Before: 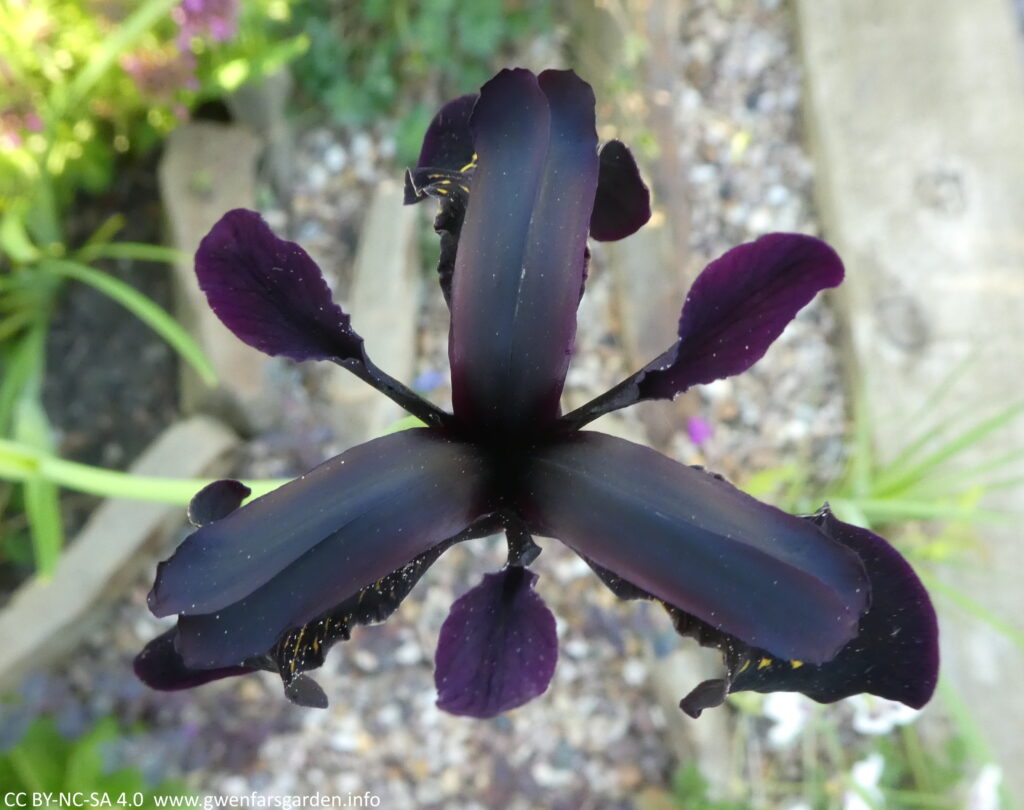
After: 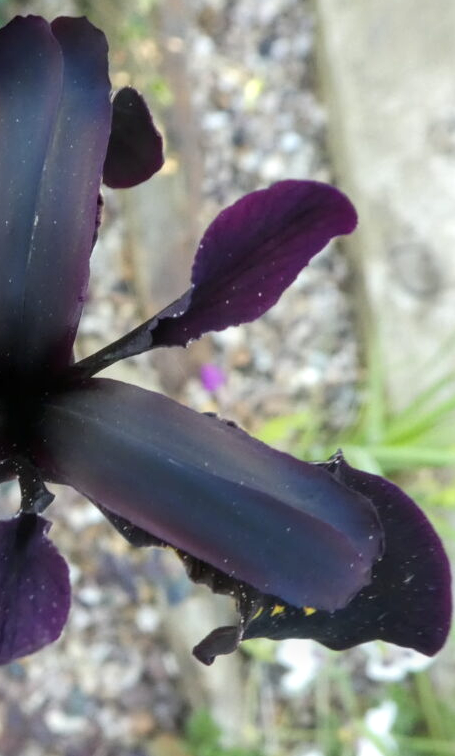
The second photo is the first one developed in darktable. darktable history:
crop: left 47.628%, top 6.643%, right 7.874%
local contrast: on, module defaults
